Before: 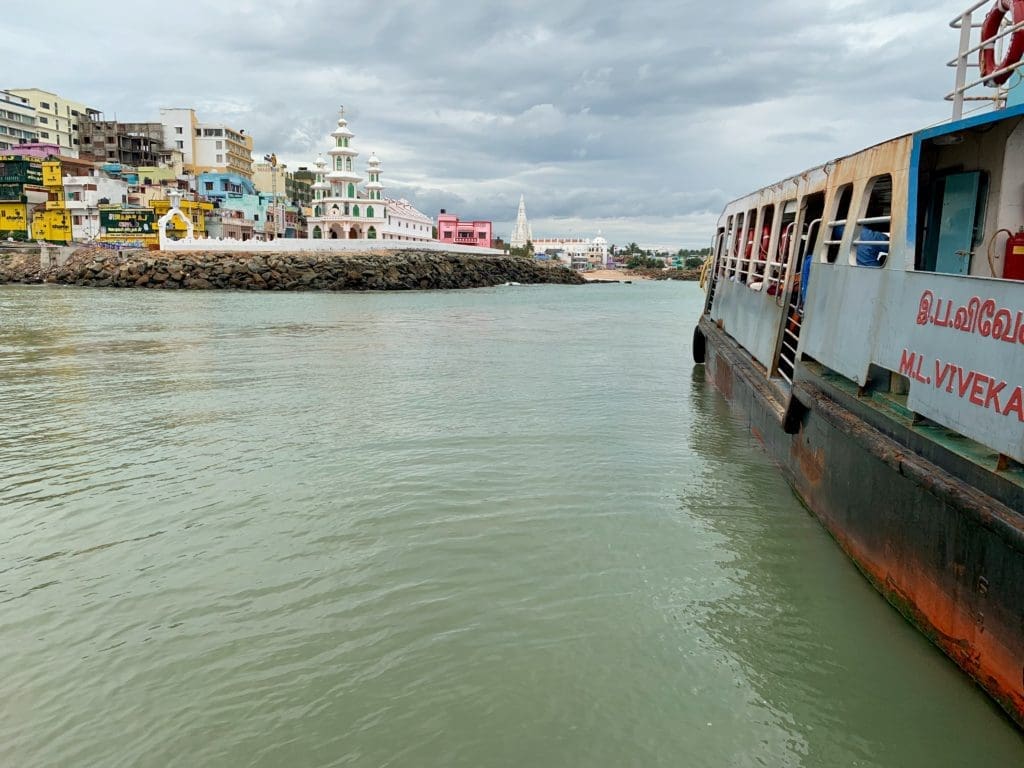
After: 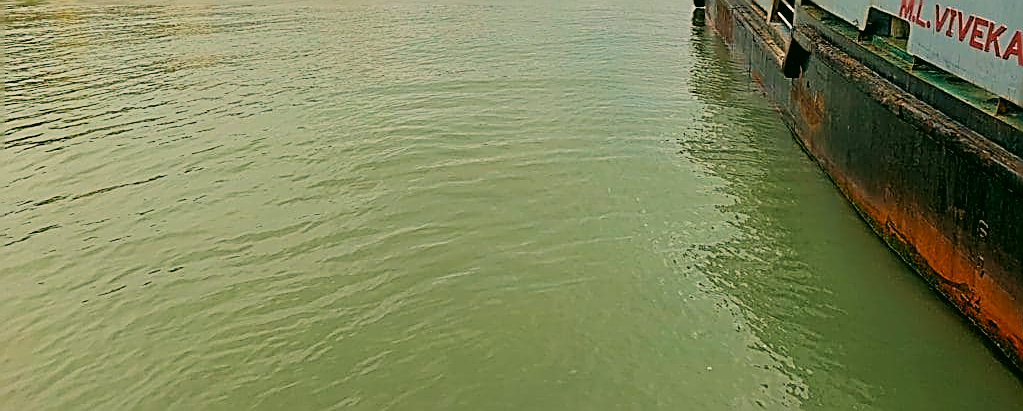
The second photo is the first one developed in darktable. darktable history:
crop and rotate: top 46.389%, right 0.047%
color balance rgb: shadows lift › chroma 1.018%, shadows lift › hue 28.68°, highlights gain › chroma 2.973%, highlights gain › hue 75.6°, perceptual saturation grading › global saturation 19.652%, global vibrance 20%
velvia: on, module defaults
sharpen: amount 1.984
color correction: highlights a* 4.28, highlights b* 4.92, shadows a* -7.13, shadows b* 4.91
filmic rgb: black relative exposure -7.65 EV, white relative exposure 4.56 EV, hardness 3.61, color science v5 (2021), iterations of high-quality reconstruction 0, contrast in shadows safe, contrast in highlights safe
